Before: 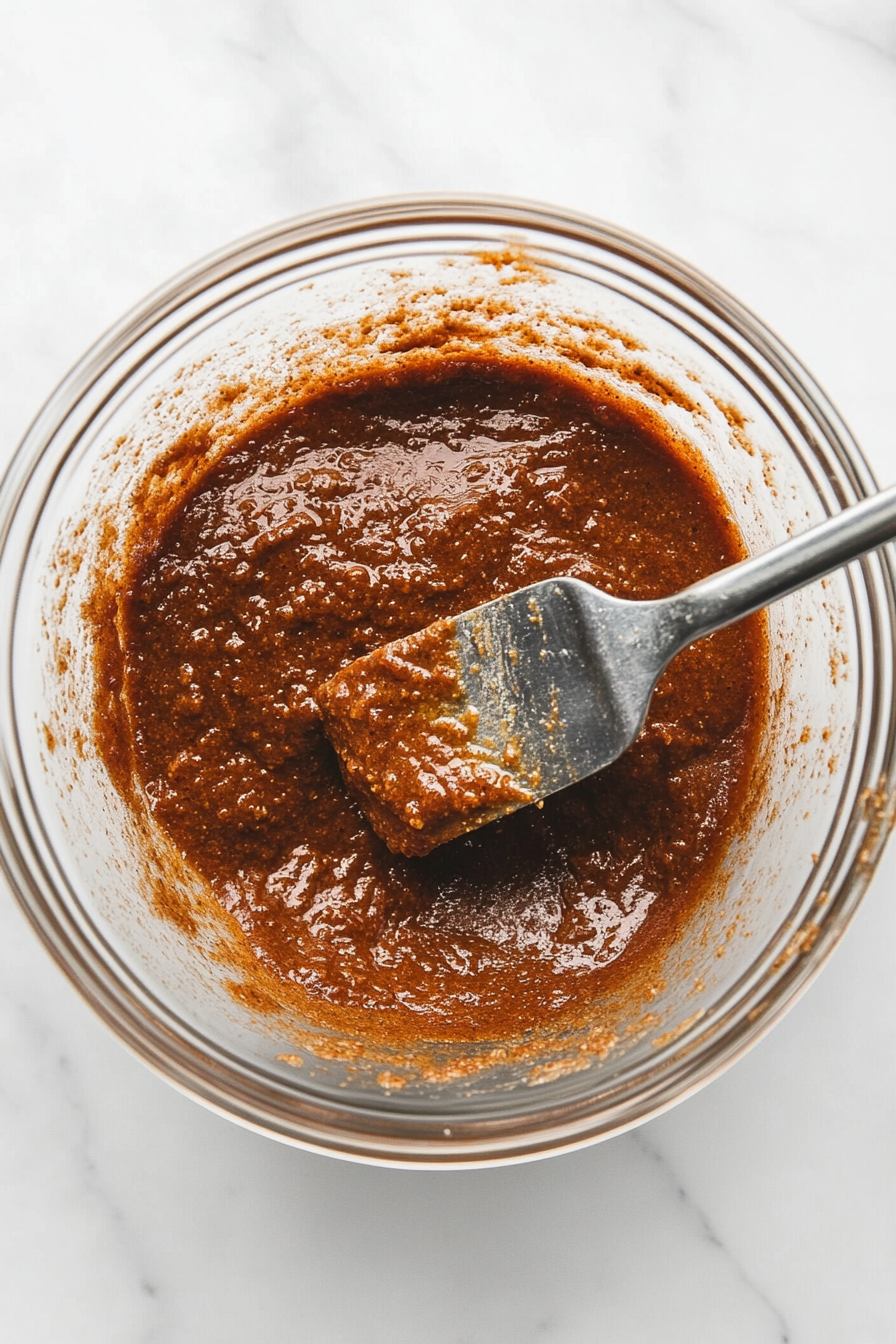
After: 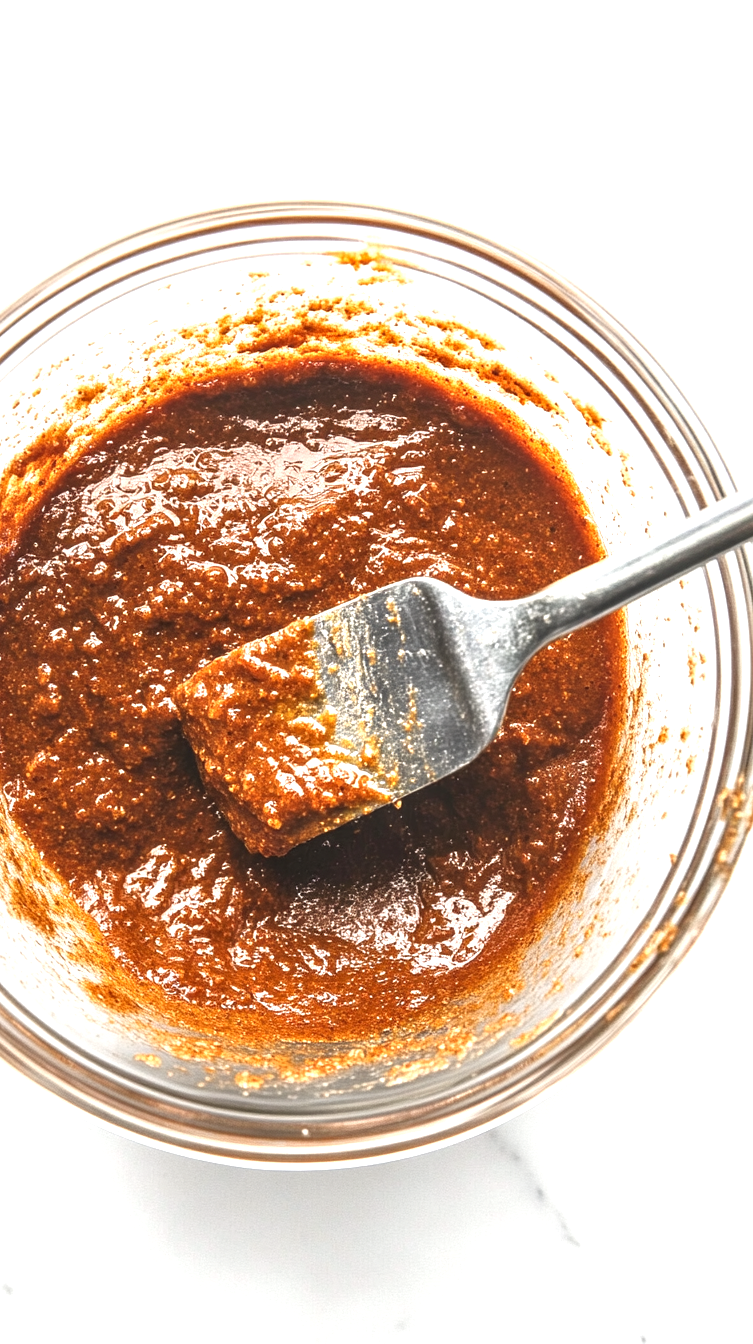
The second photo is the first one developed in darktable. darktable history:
local contrast: on, module defaults
crop: left 15.859%
exposure: black level correction 0, exposure 1.001 EV, compensate highlight preservation false
